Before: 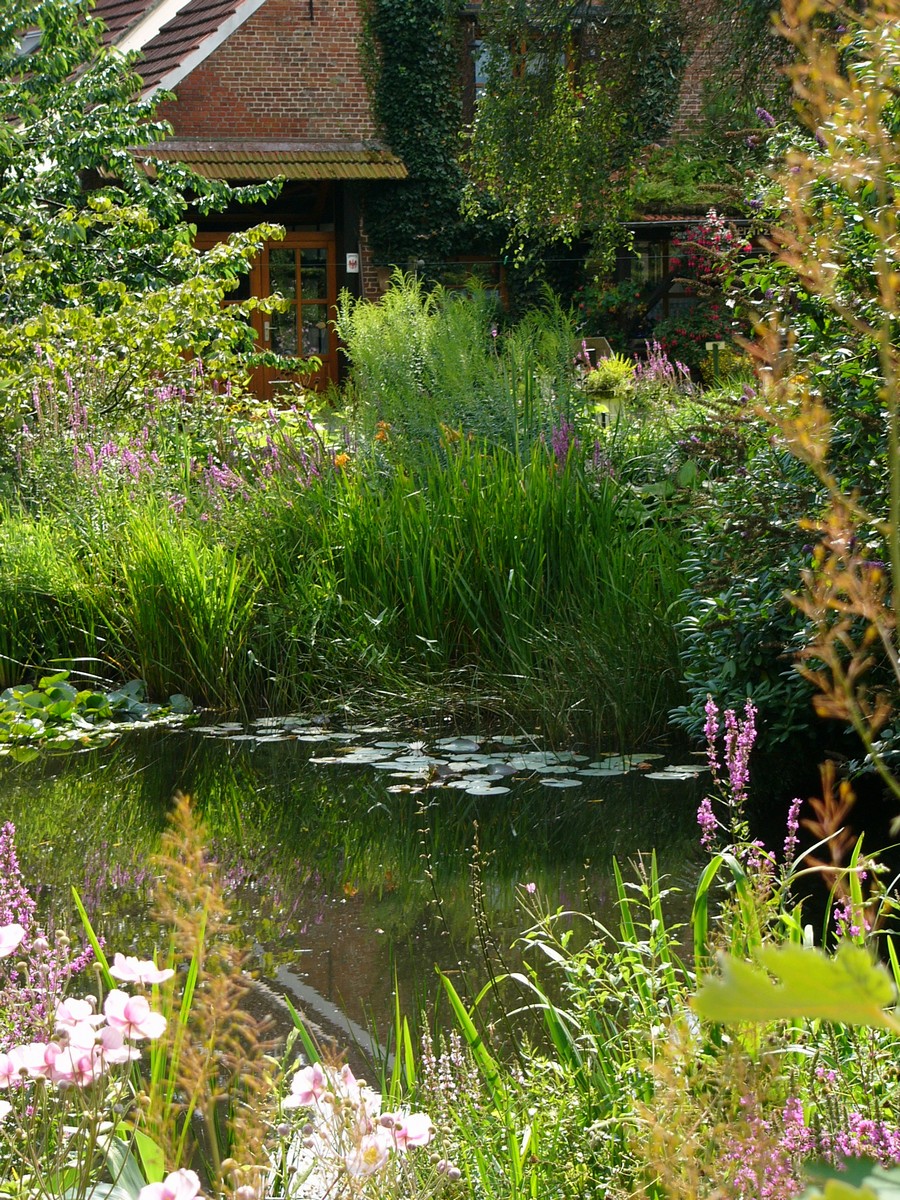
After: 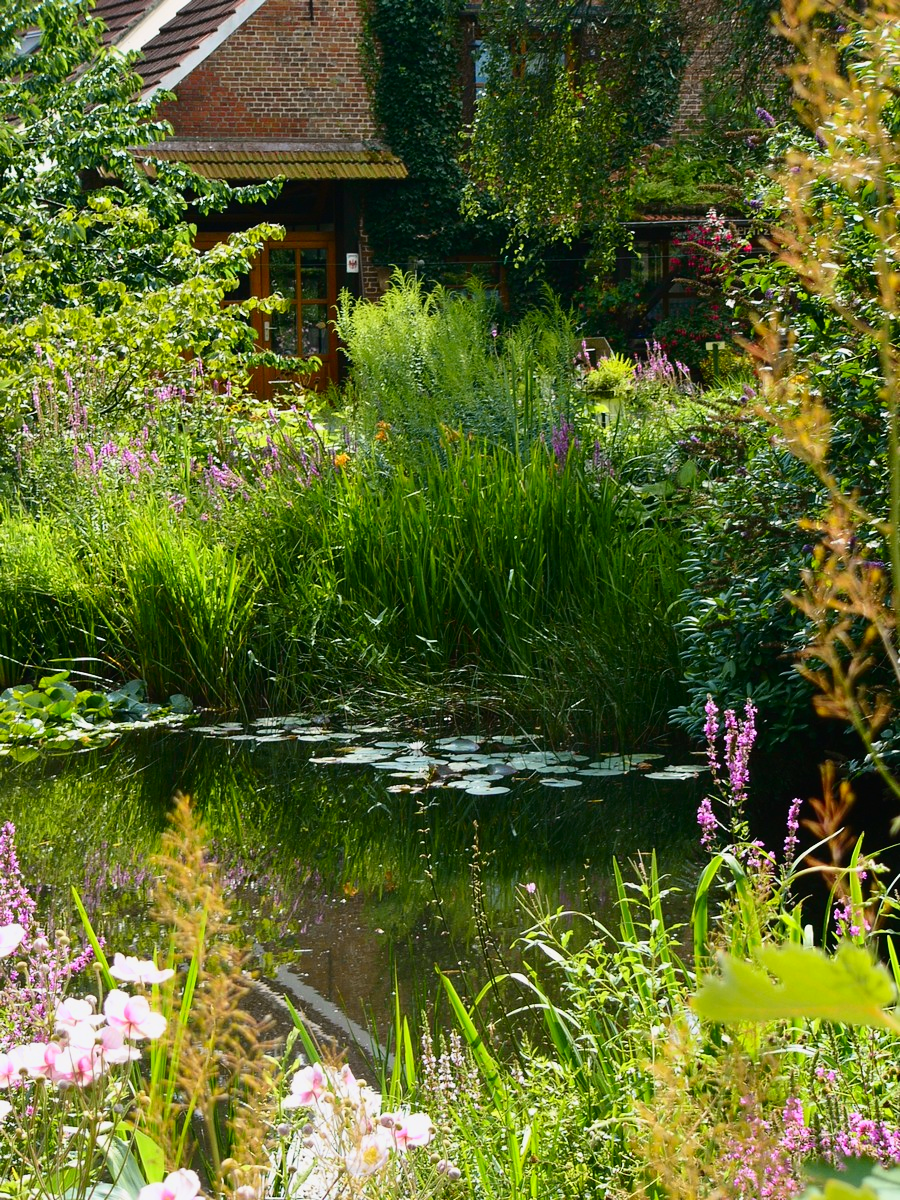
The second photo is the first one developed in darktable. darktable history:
tone curve: curves: ch0 [(0, 0.011) (0.139, 0.106) (0.295, 0.271) (0.499, 0.523) (0.739, 0.782) (0.857, 0.879) (1, 0.967)]; ch1 [(0, 0) (0.272, 0.249) (0.388, 0.385) (0.469, 0.456) (0.495, 0.497) (0.524, 0.518) (0.602, 0.623) (0.725, 0.779) (1, 1)]; ch2 [(0, 0) (0.125, 0.089) (0.353, 0.329) (0.443, 0.408) (0.502, 0.499) (0.548, 0.549) (0.608, 0.635) (1, 1)], color space Lab, independent channels, preserve colors none
